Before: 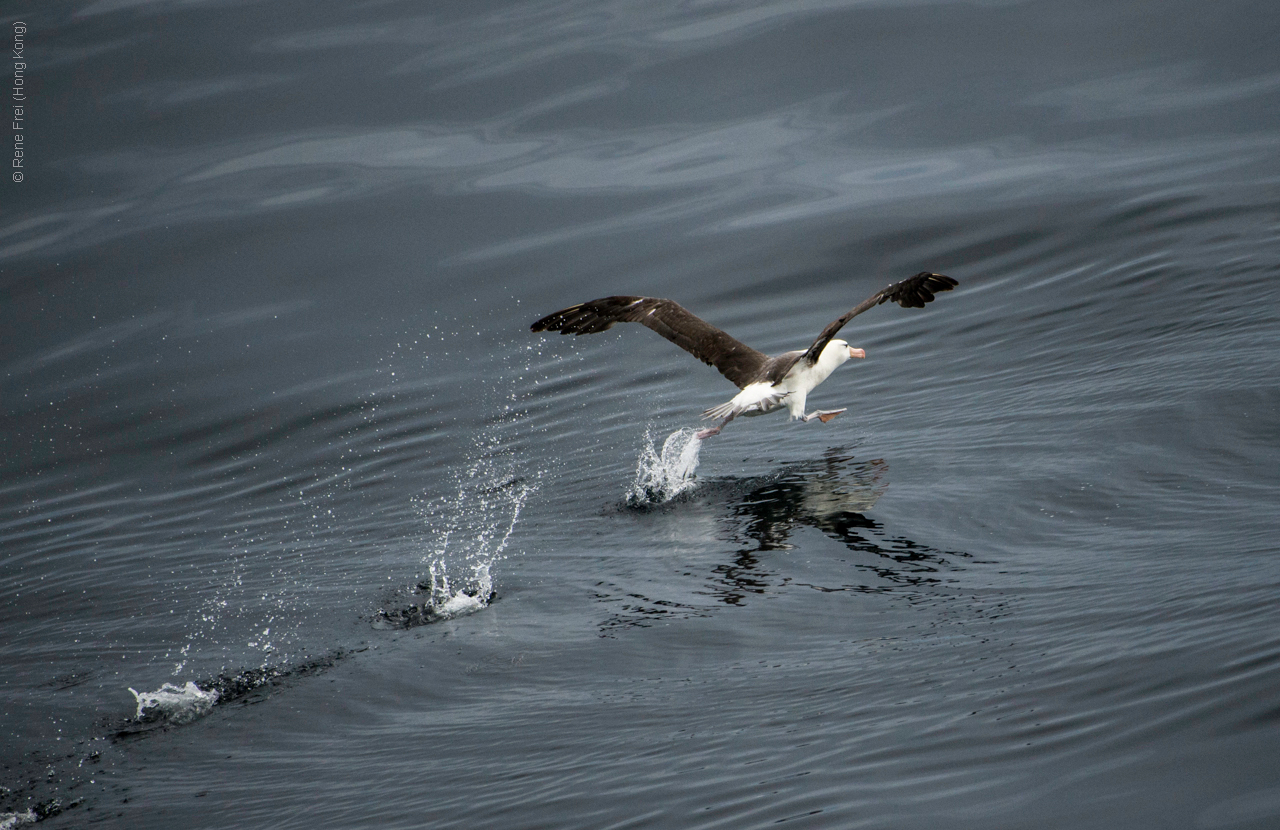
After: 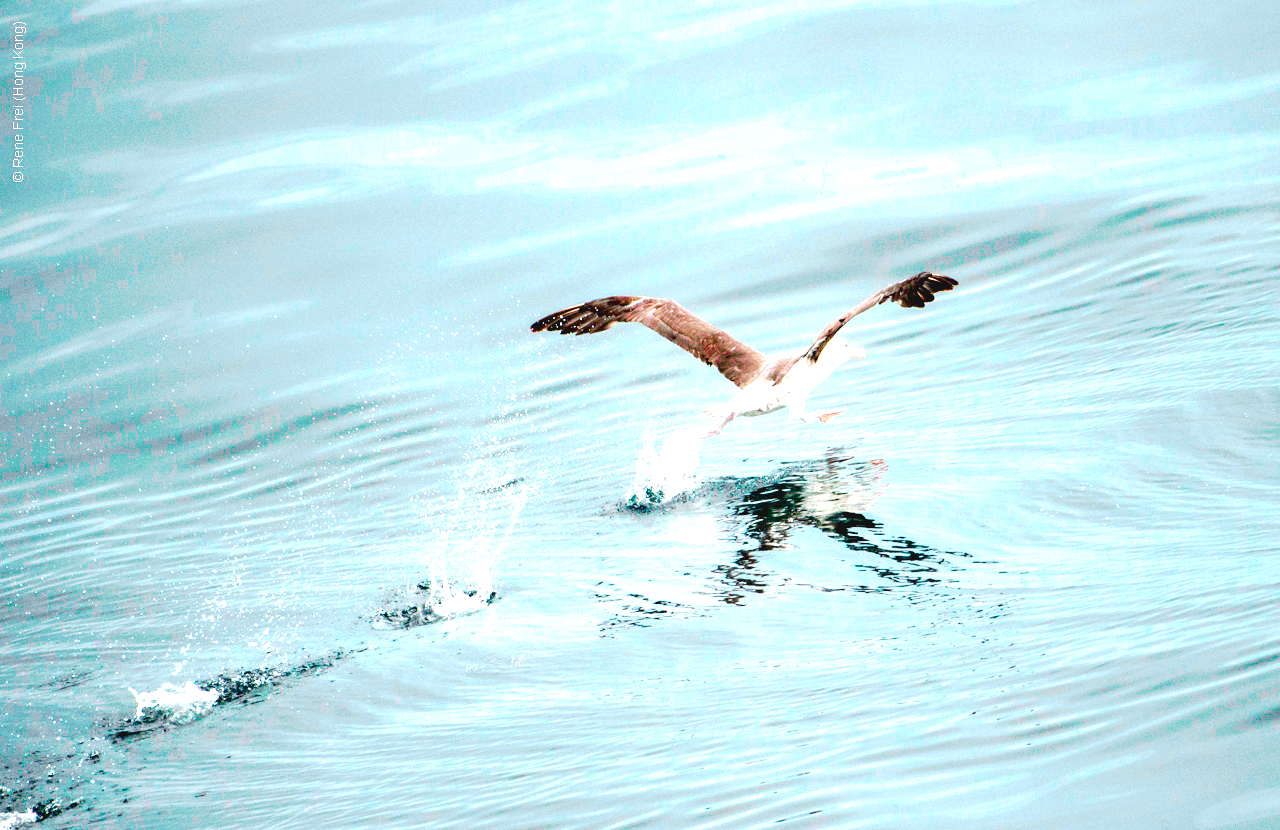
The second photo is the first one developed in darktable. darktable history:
tone curve: curves: ch0 [(0, 0) (0.003, 0.059) (0.011, 0.059) (0.025, 0.057) (0.044, 0.055) (0.069, 0.057) (0.1, 0.083) (0.136, 0.128) (0.177, 0.185) (0.224, 0.242) (0.277, 0.308) (0.335, 0.383) (0.399, 0.468) (0.468, 0.547) (0.543, 0.632) (0.623, 0.71) (0.709, 0.801) (0.801, 0.859) (0.898, 0.922) (1, 1)], preserve colors none
tone equalizer: on, module defaults
exposure: black level correction 0, exposure 1.675 EV, compensate exposure bias true, compensate highlight preservation false
